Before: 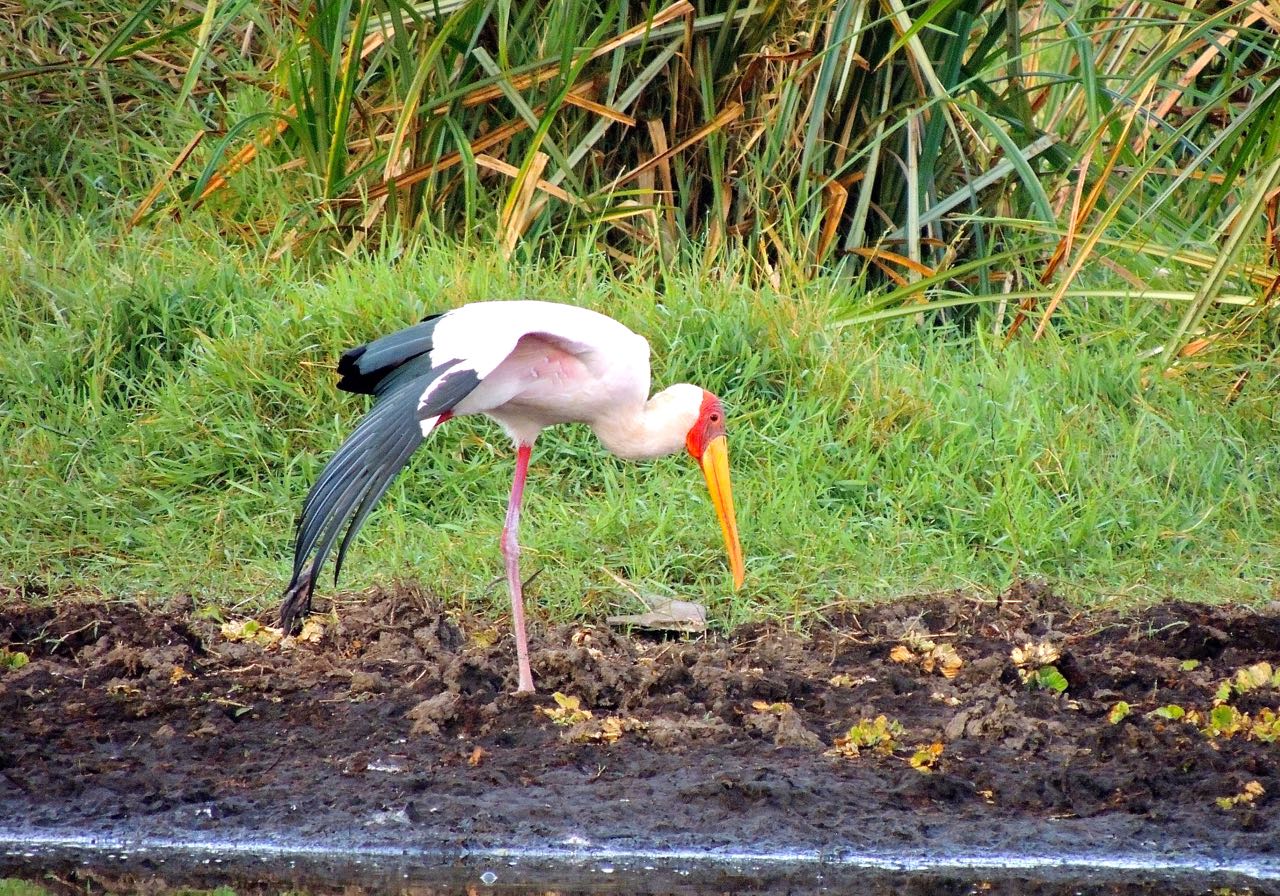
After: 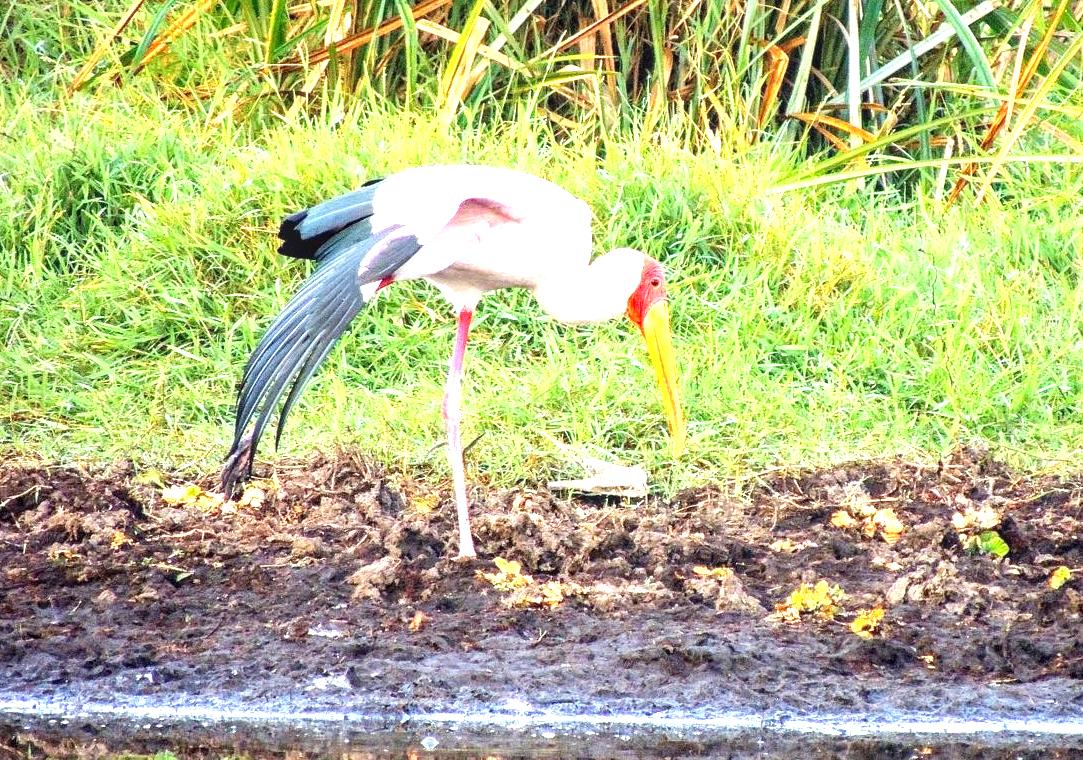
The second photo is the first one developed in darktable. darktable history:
exposure: black level correction 0, exposure 1.4 EV, compensate exposure bias true, compensate highlight preservation false
crop and rotate: left 4.666%, top 15.167%, right 10.681%
local contrast: on, module defaults
